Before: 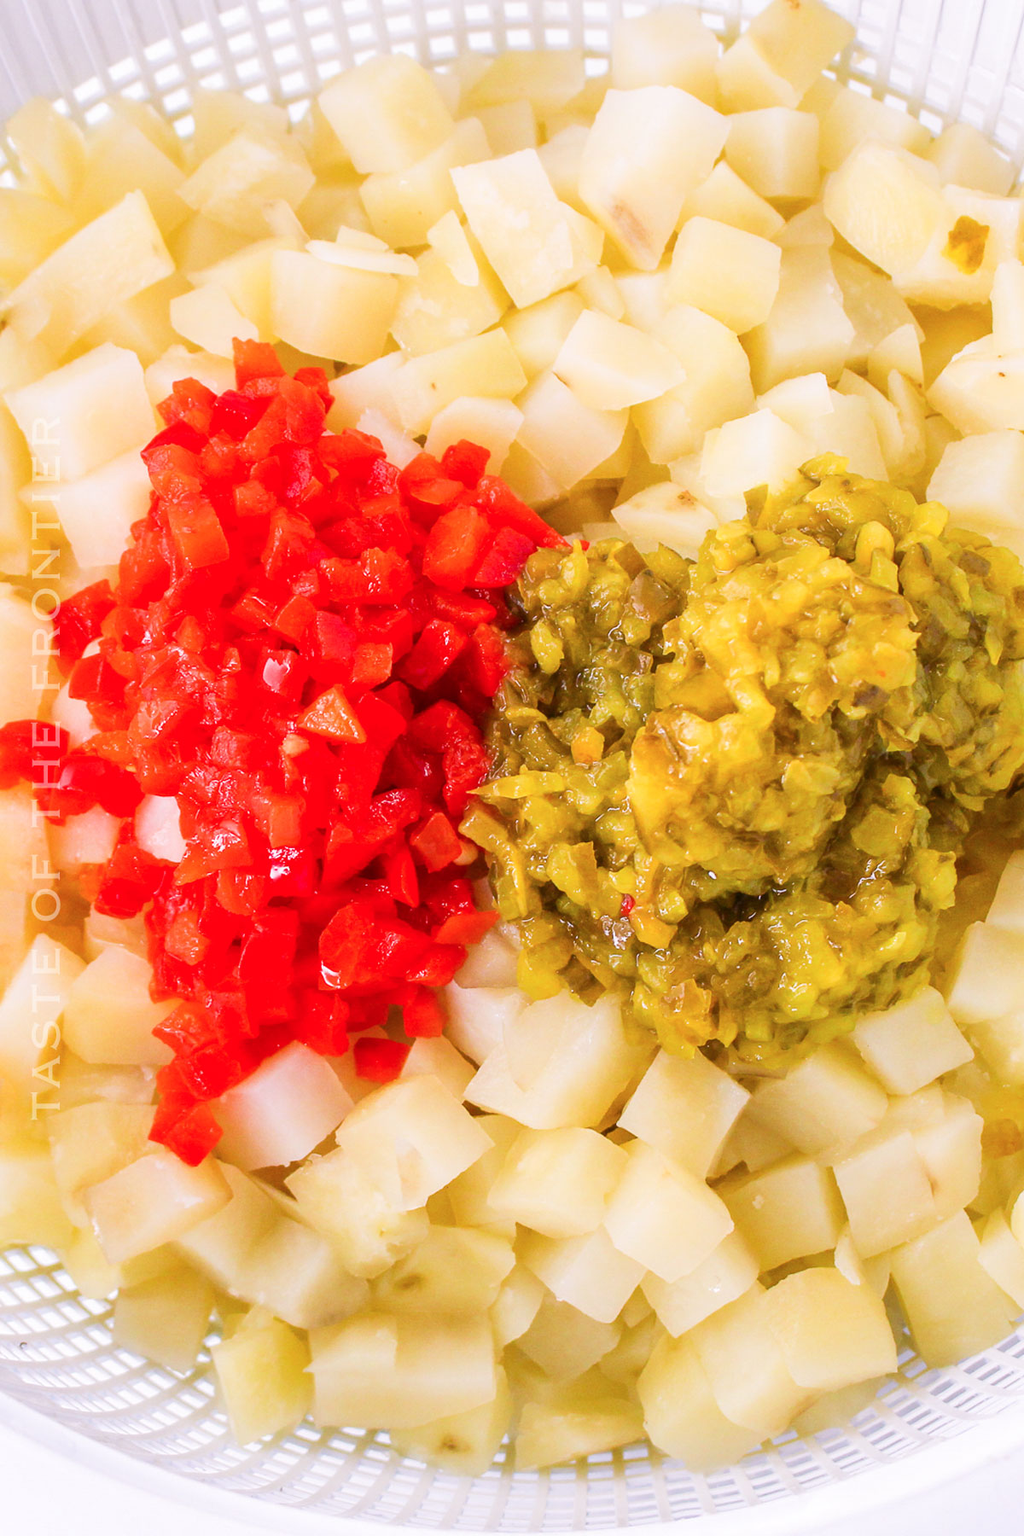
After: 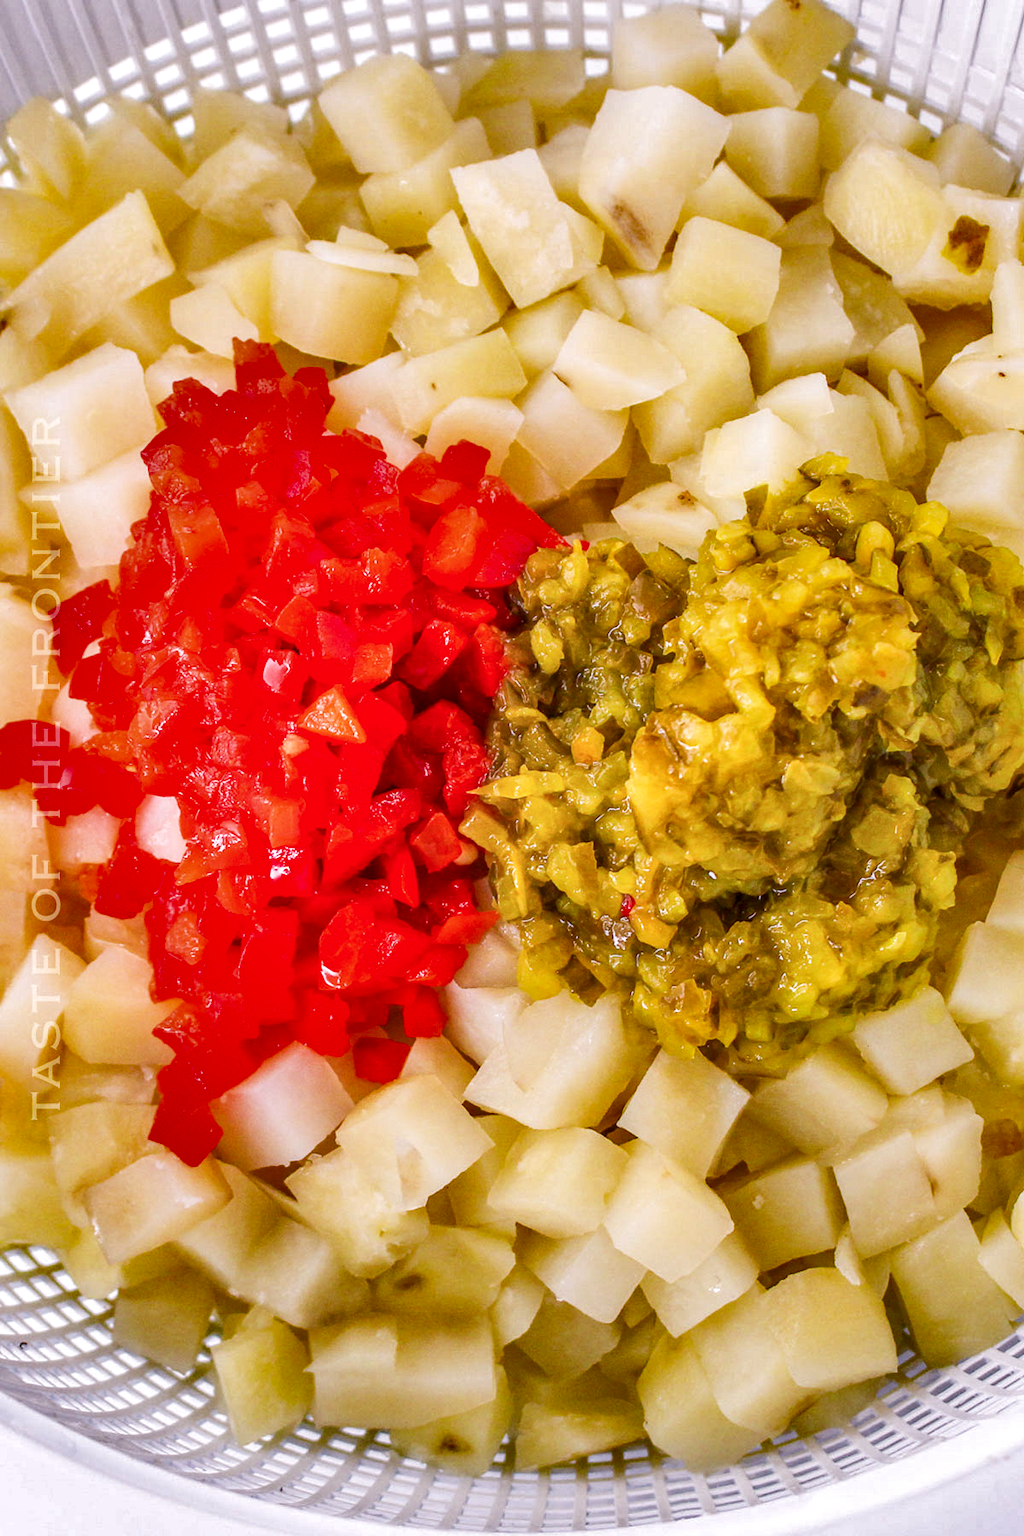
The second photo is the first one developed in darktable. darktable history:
shadows and highlights: shadows 30.63, highlights -63.22, shadows color adjustment 98%, highlights color adjustment 58.61%, soften with gaussian
local contrast: highlights 25%, detail 130%
